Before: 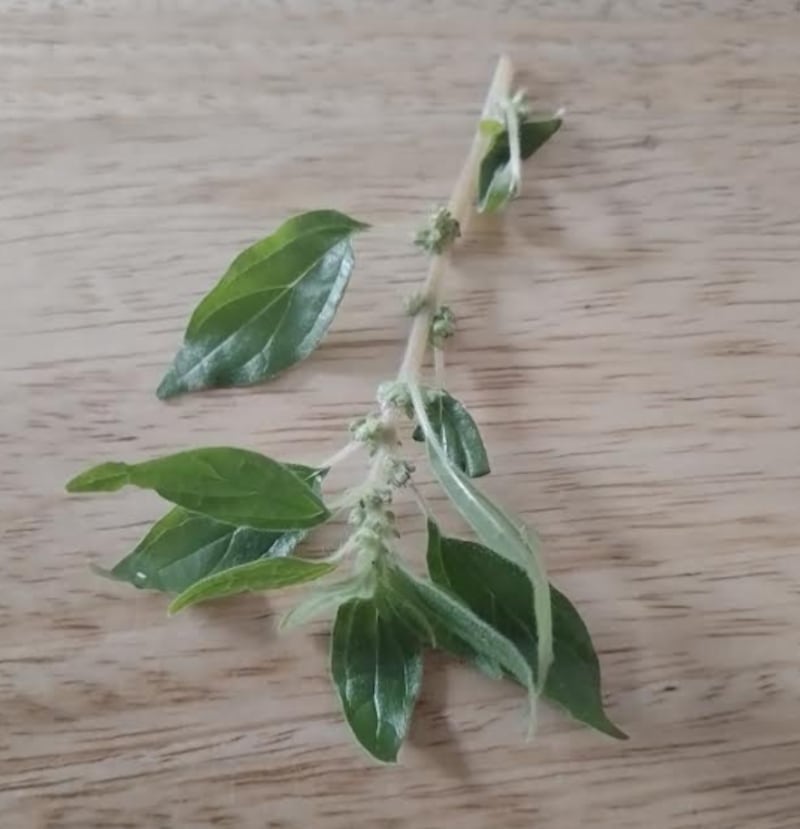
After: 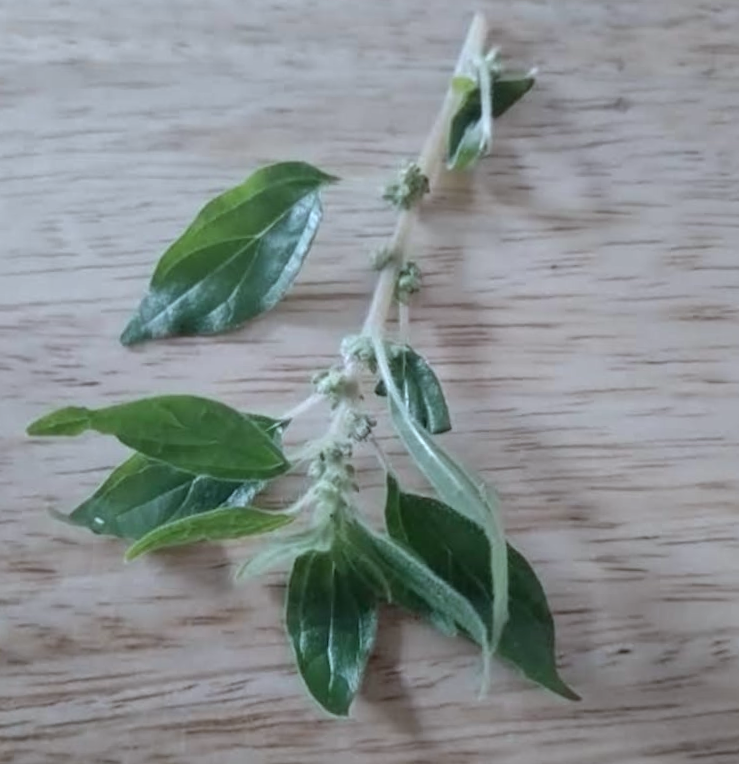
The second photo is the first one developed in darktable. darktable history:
color calibration: illuminant custom, x 0.368, y 0.373, temperature 4350.48 K, gamut compression 0.999
local contrast: on, module defaults
crop and rotate: angle -1.87°, left 3.138%, top 4.14%, right 1.404%, bottom 0.538%
